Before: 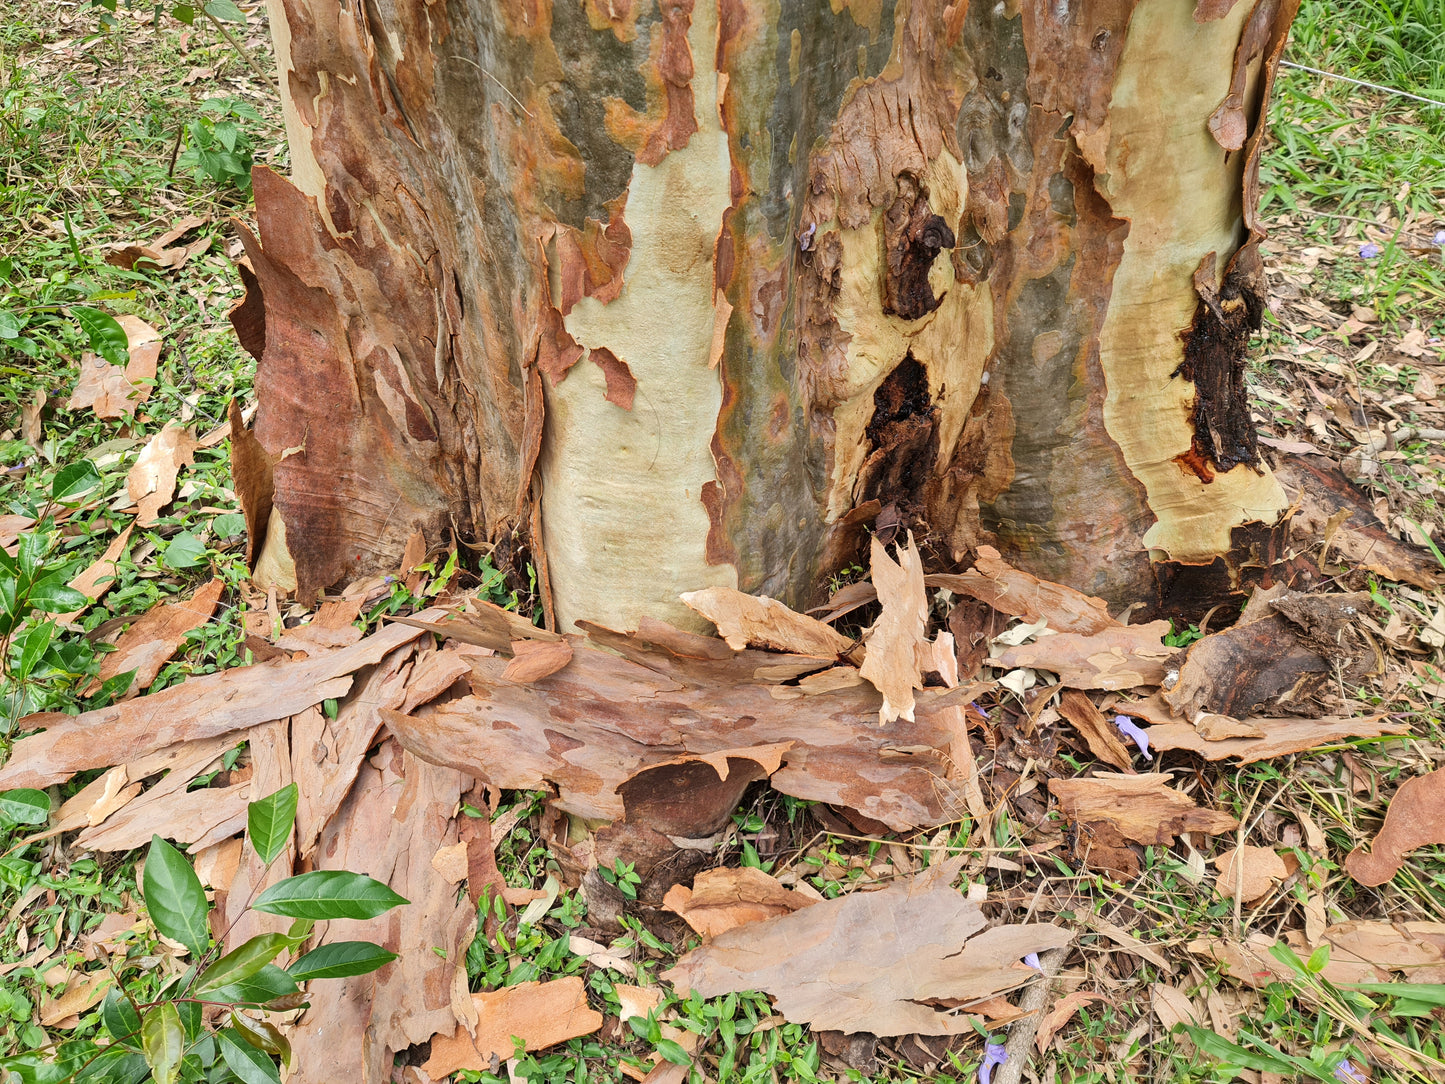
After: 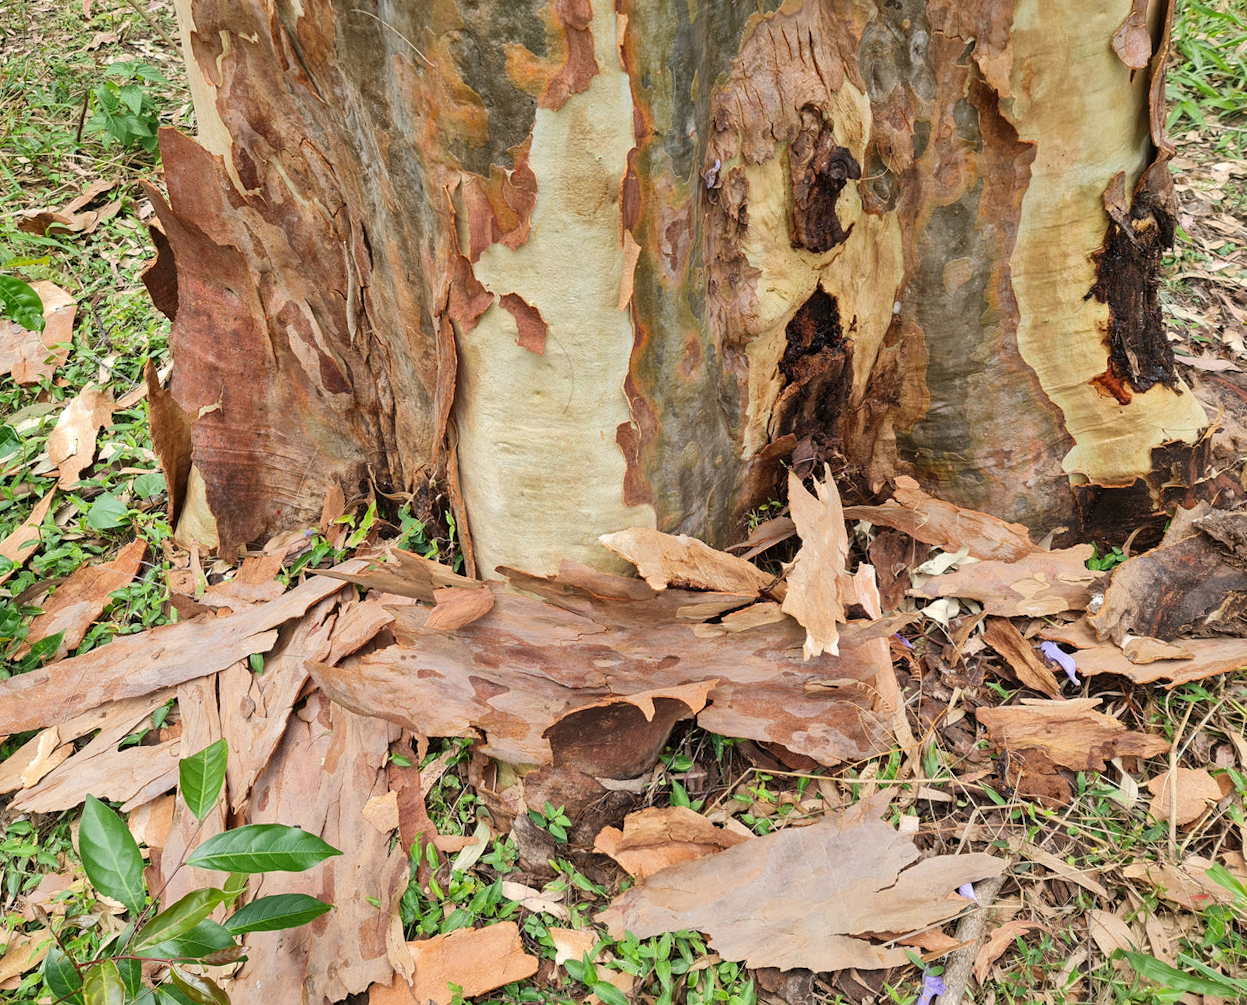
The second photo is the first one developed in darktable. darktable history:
crop: left 6.446%, top 8.188%, right 9.538%, bottom 3.548%
rotate and perspective: rotation -2.22°, lens shift (horizontal) -0.022, automatic cropping off
